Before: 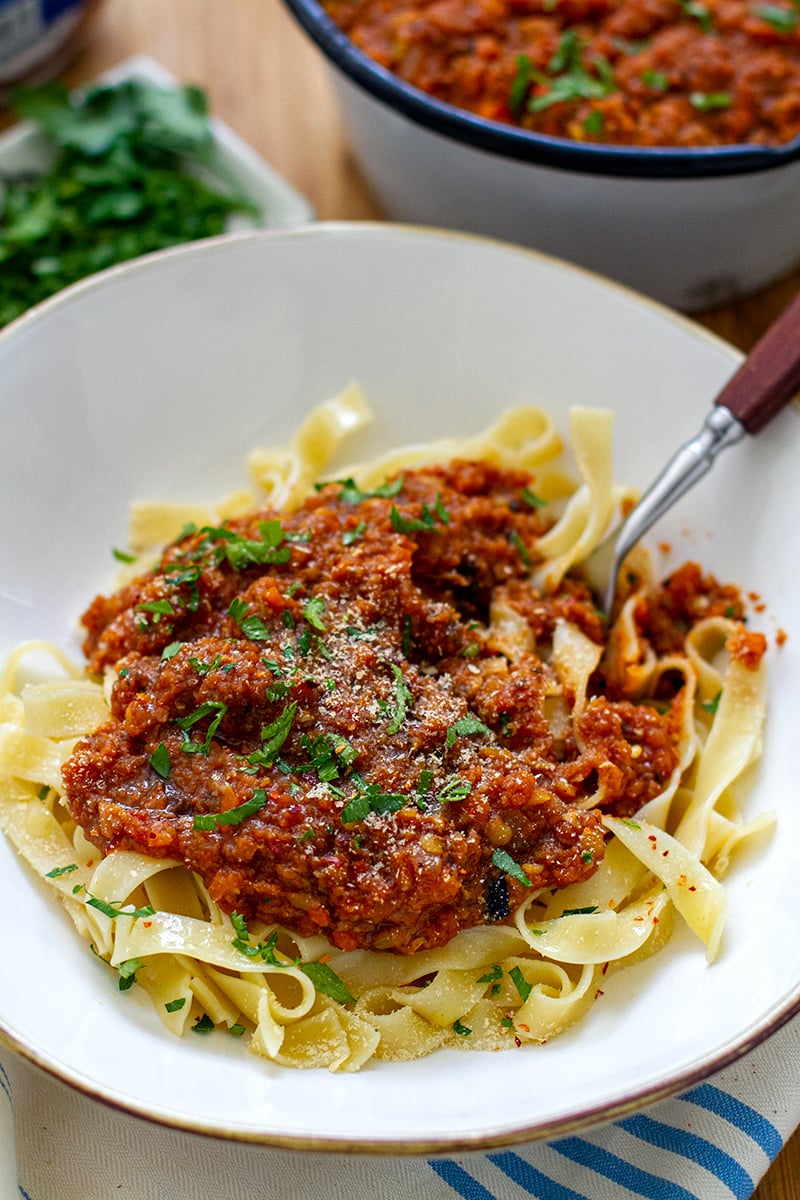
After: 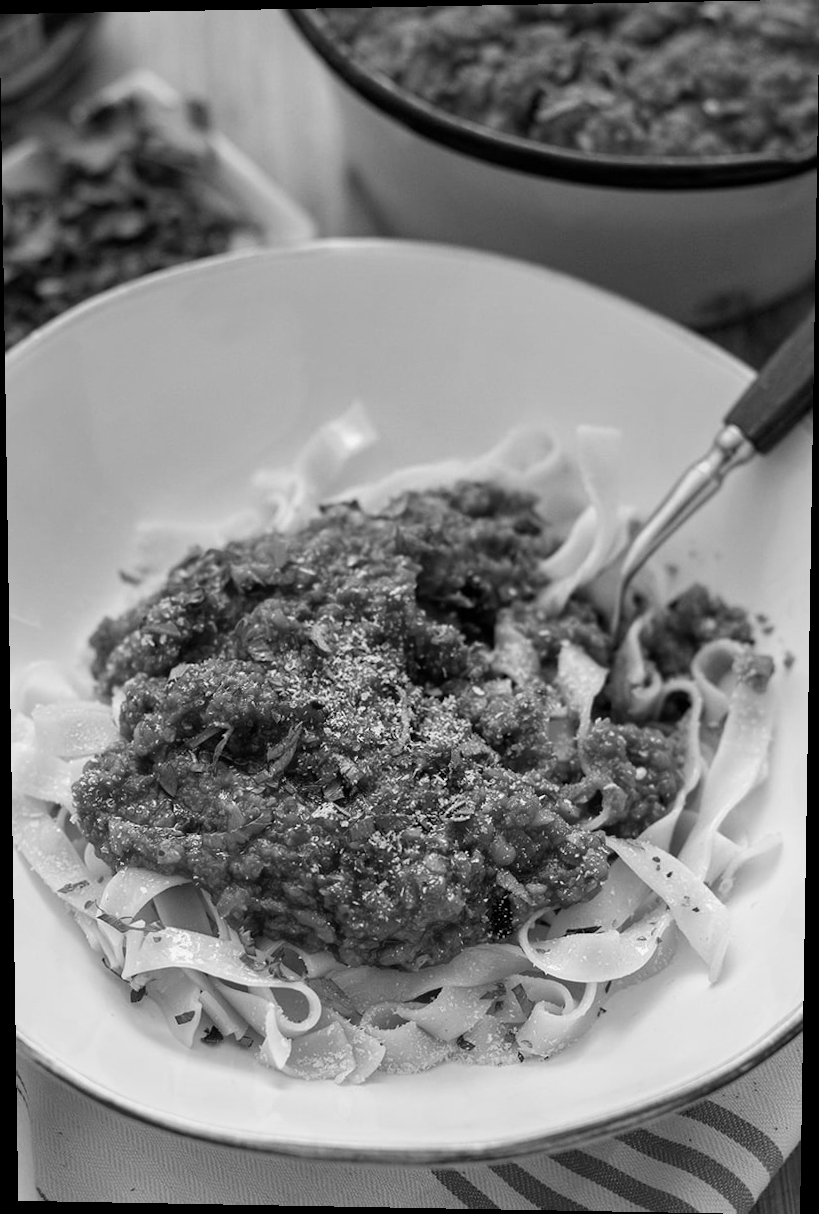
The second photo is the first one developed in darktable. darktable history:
rotate and perspective: lens shift (vertical) 0.048, lens shift (horizontal) -0.024, automatic cropping off
color zones: curves: ch1 [(0.235, 0.558) (0.75, 0.5)]; ch2 [(0.25, 0.462) (0.749, 0.457)], mix 25.94%
monochrome: a 26.22, b 42.67, size 0.8
